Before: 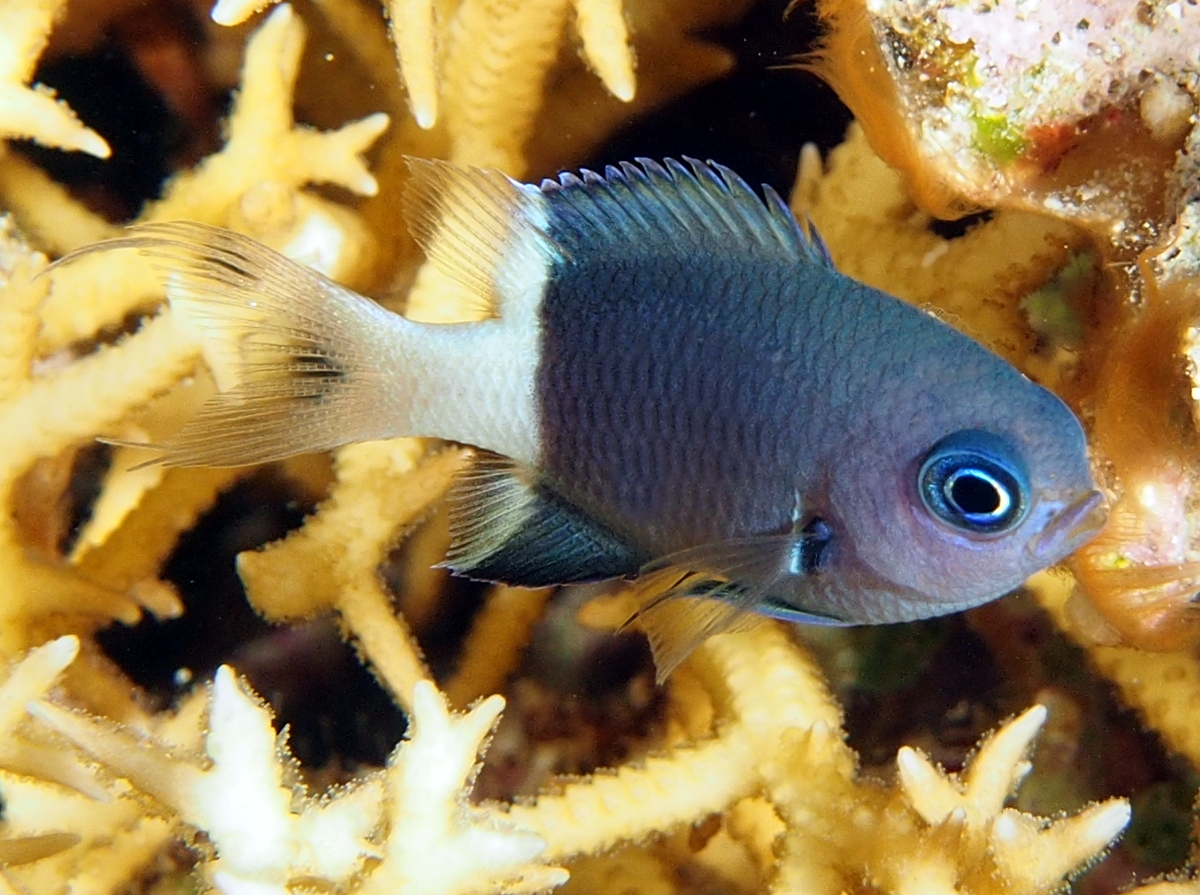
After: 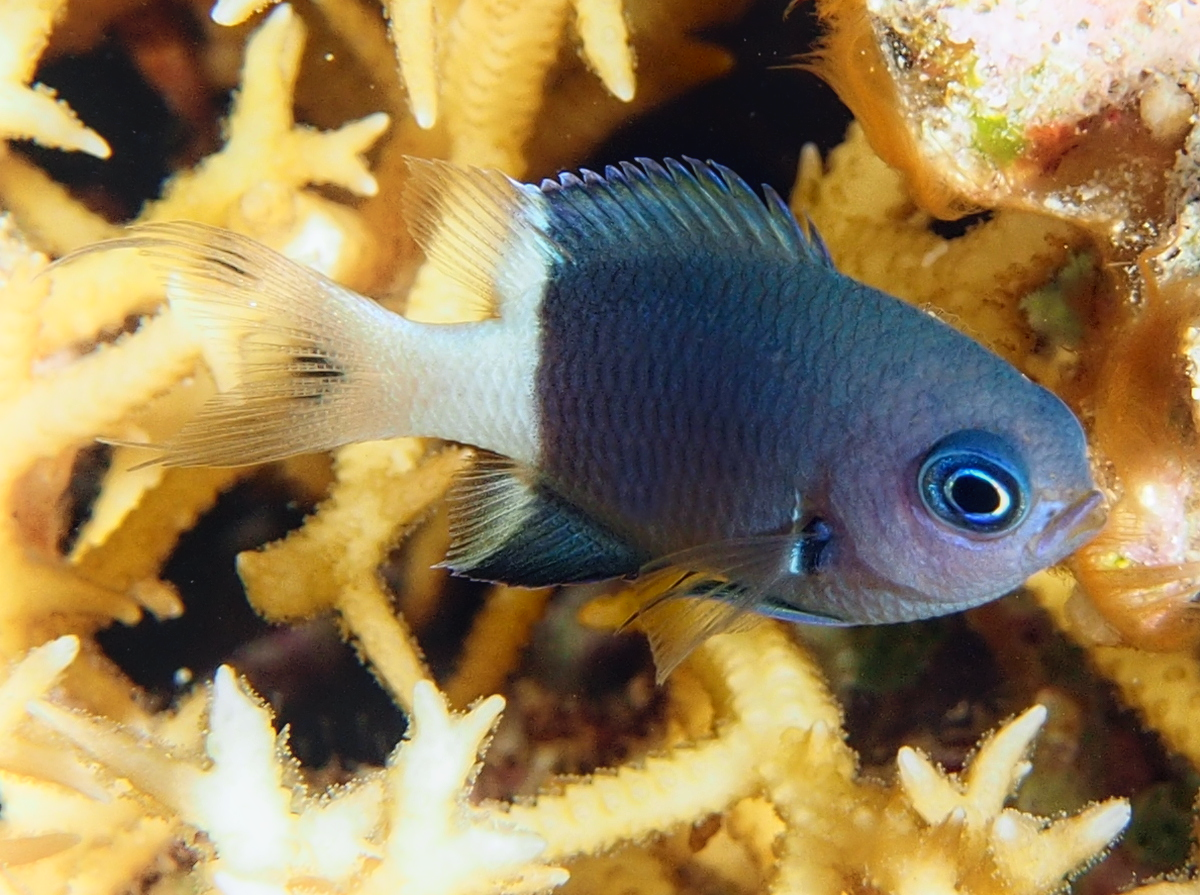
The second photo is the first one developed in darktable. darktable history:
shadows and highlights: shadows -89.37, highlights 89.4, soften with gaussian
local contrast: detail 110%
